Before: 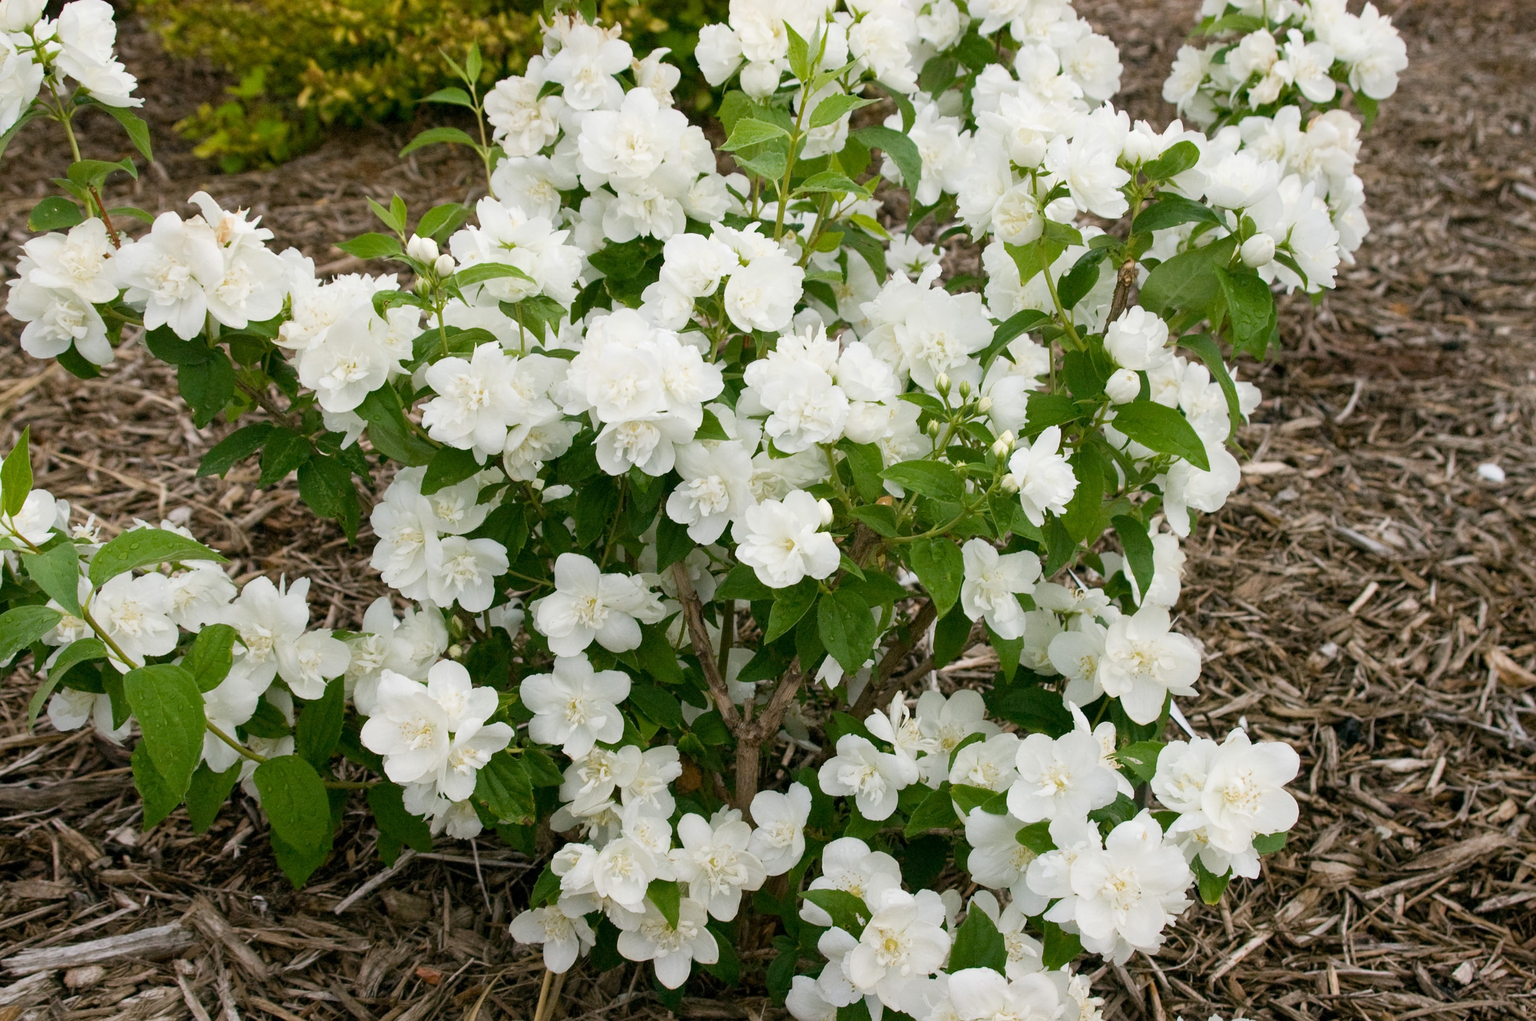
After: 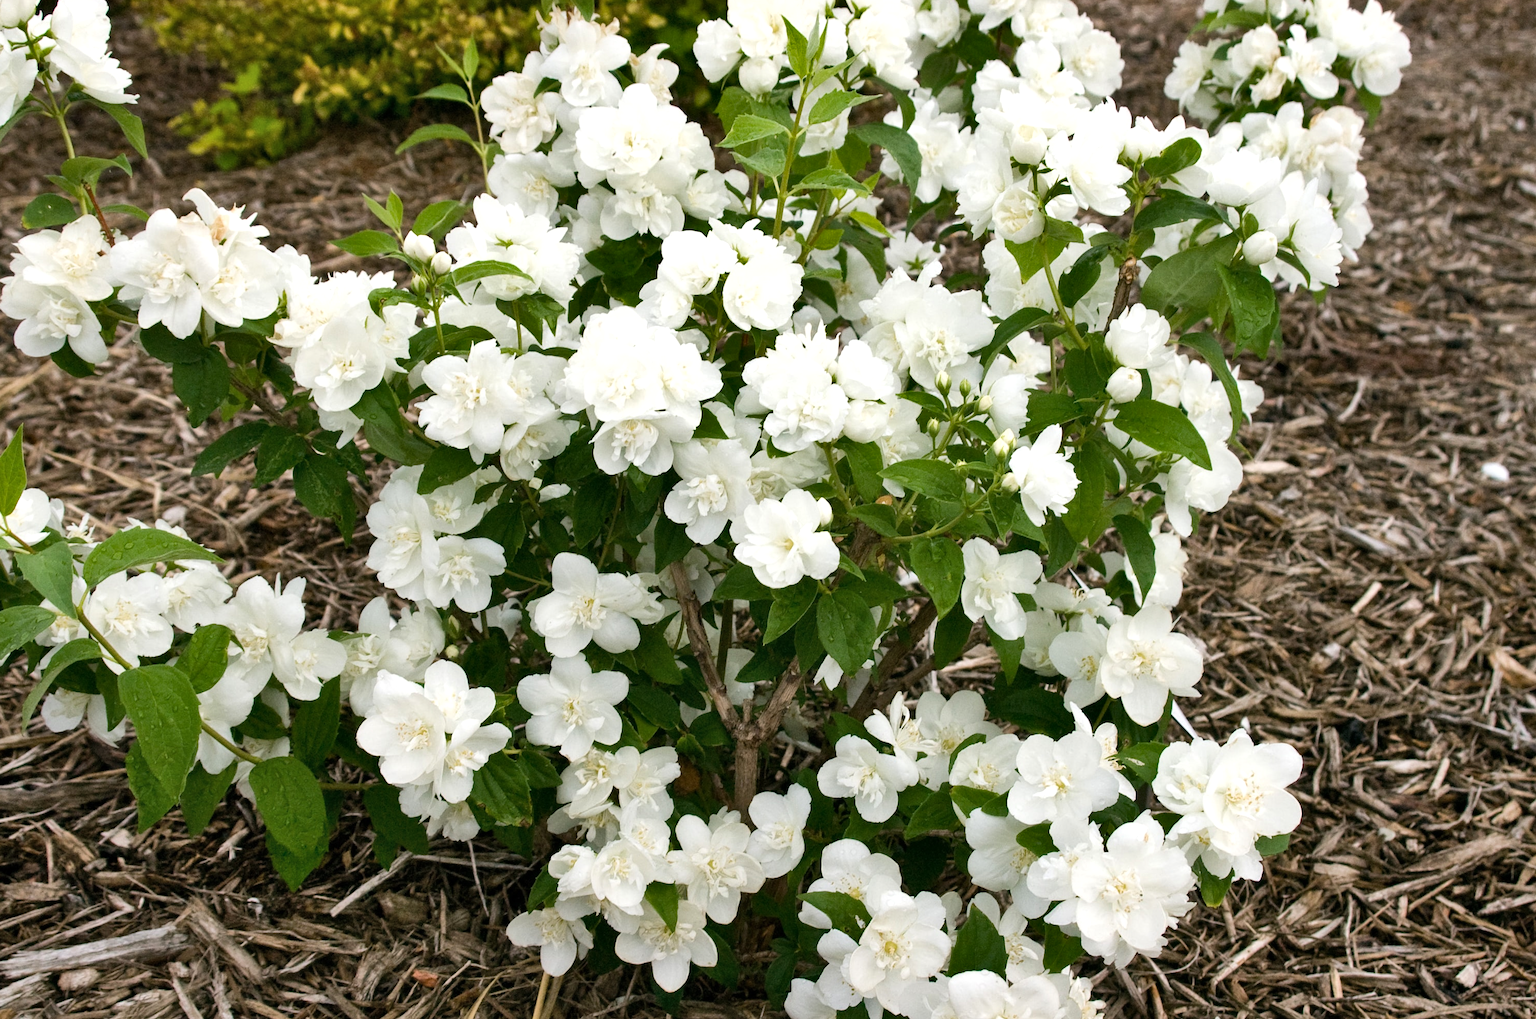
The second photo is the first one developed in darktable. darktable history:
tone equalizer: -8 EV -0.417 EV, -7 EV -0.389 EV, -6 EV -0.333 EV, -5 EV -0.222 EV, -3 EV 0.222 EV, -2 EV 0.333 EV, -1 EV 0.389 EV, +0 EV 0.417 EV, edges refinement/feathering 500, mask exposure compensation -1.57 EV, preserve details no
shadows and highlights: shadows 52.42, soften with gaussian
crop: left 0.434%, top 0.485%, right 0.244%, bottom 0.386%
